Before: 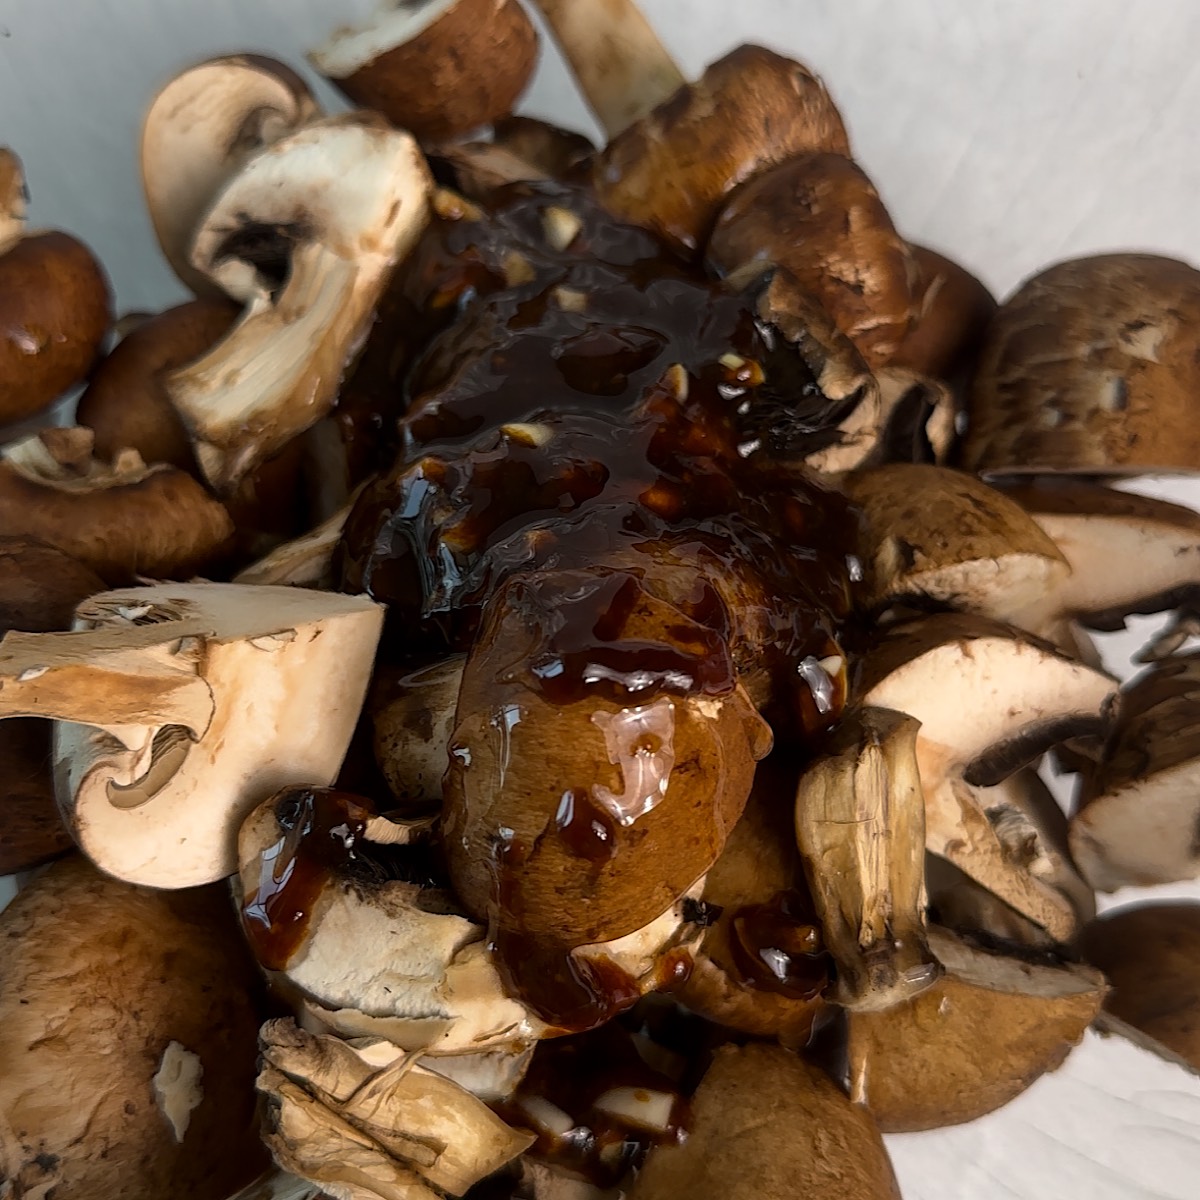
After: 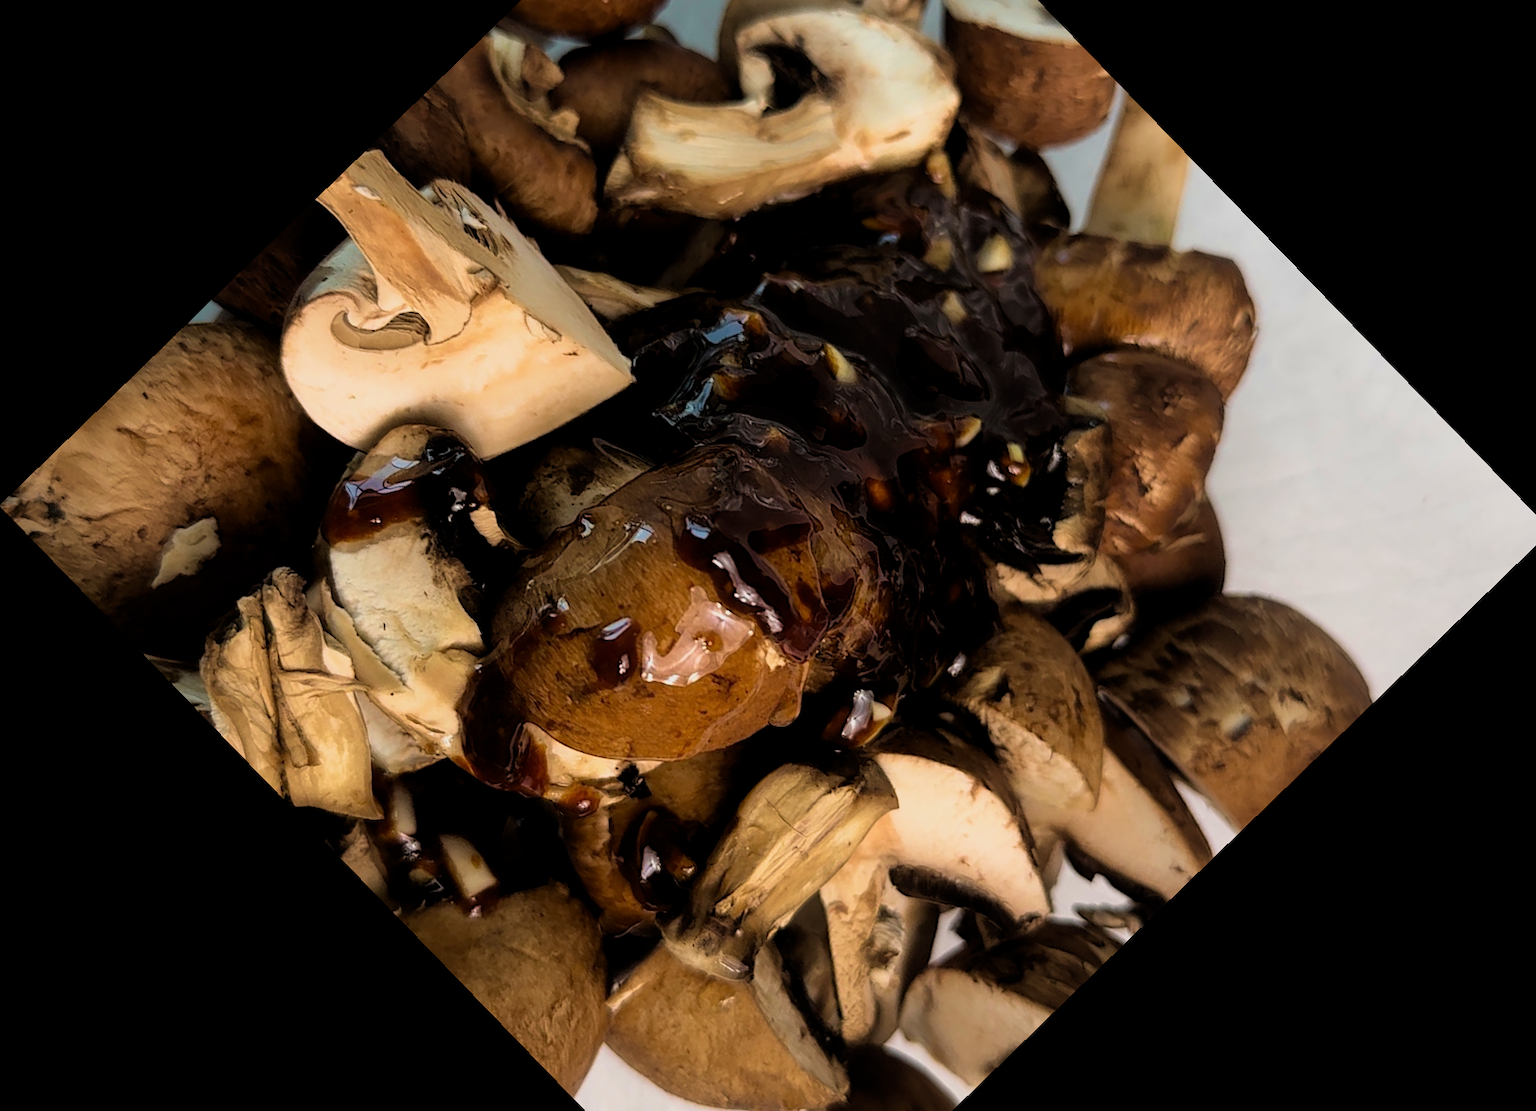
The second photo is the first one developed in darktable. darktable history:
contrast equalizer: y [[0.5, 0.501, 0.532, 0.538, 0.54, 0.541], [0.5 ×6], [0.5 ×6], [0 ×6], [0 ×6]], mix -0.302
filmic rgb: black relative exposure -7.74 EV, white relative exposure 4.44 EV, target black luminance 0%, hardness 3.76, latitude 50.63%, contrast 1.073, highlights saturation mix 8.98%, shadows ↔ highlights balance -0.226%
velvia: strength 45.42%
crop and rotate: angle -45.92°, top 16.635%, right 0.887%, bottom 11.664%
exposure: exposure 0.298 EV, compensate highlight preservation false
